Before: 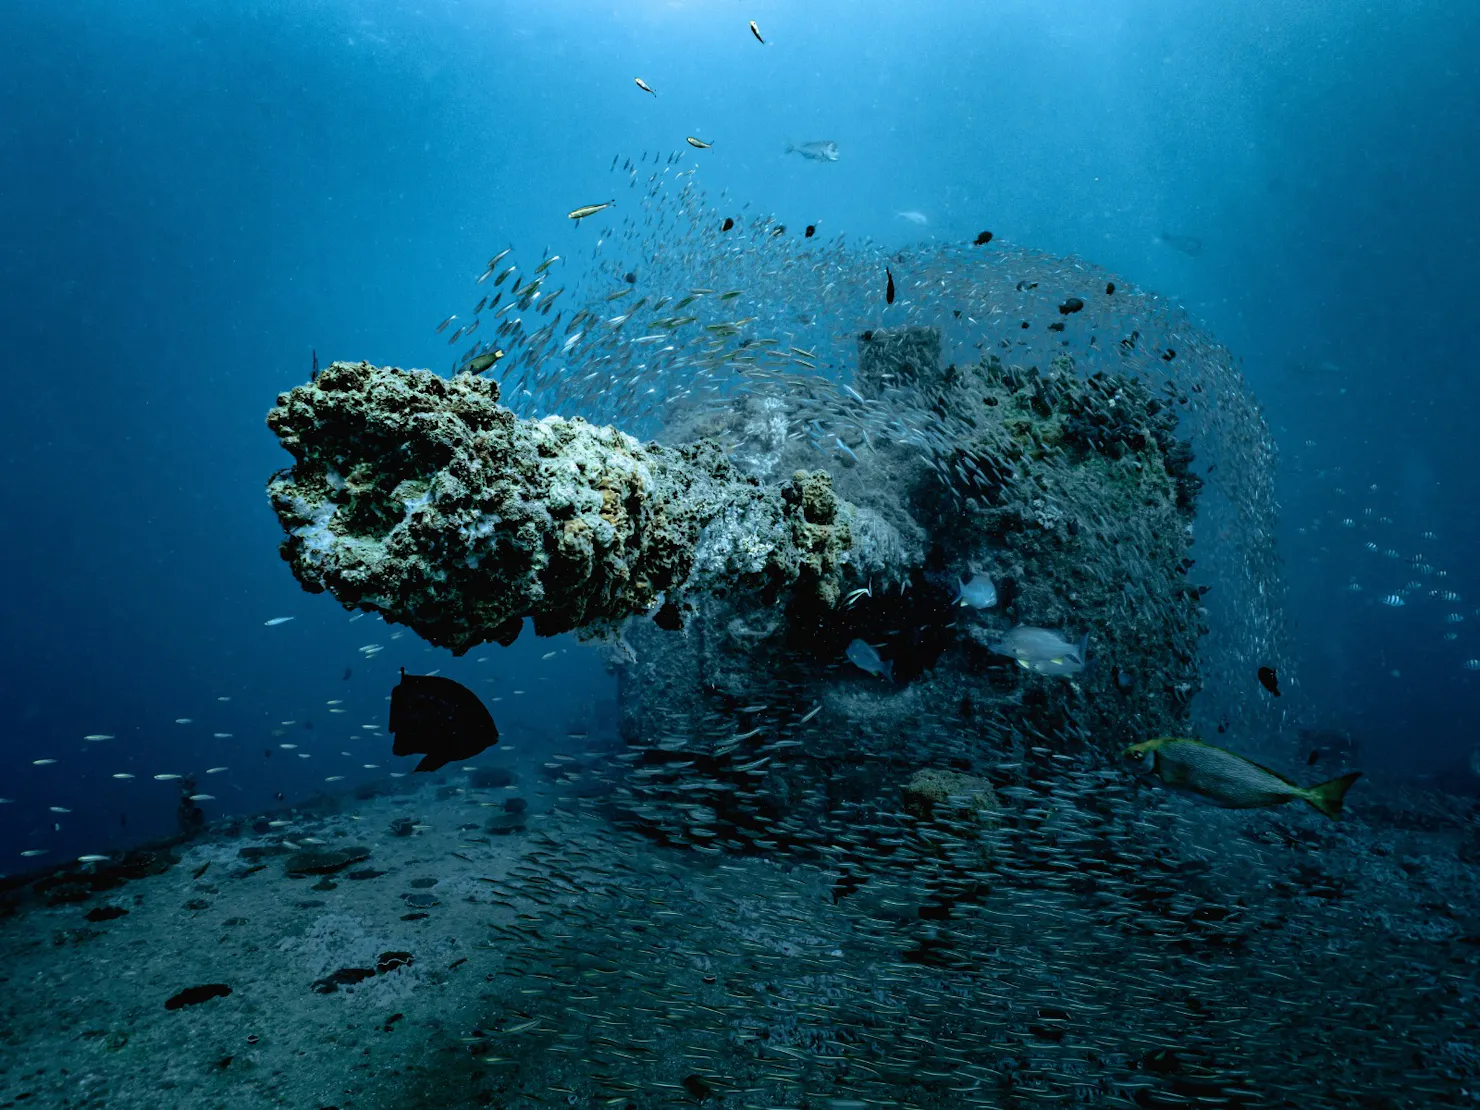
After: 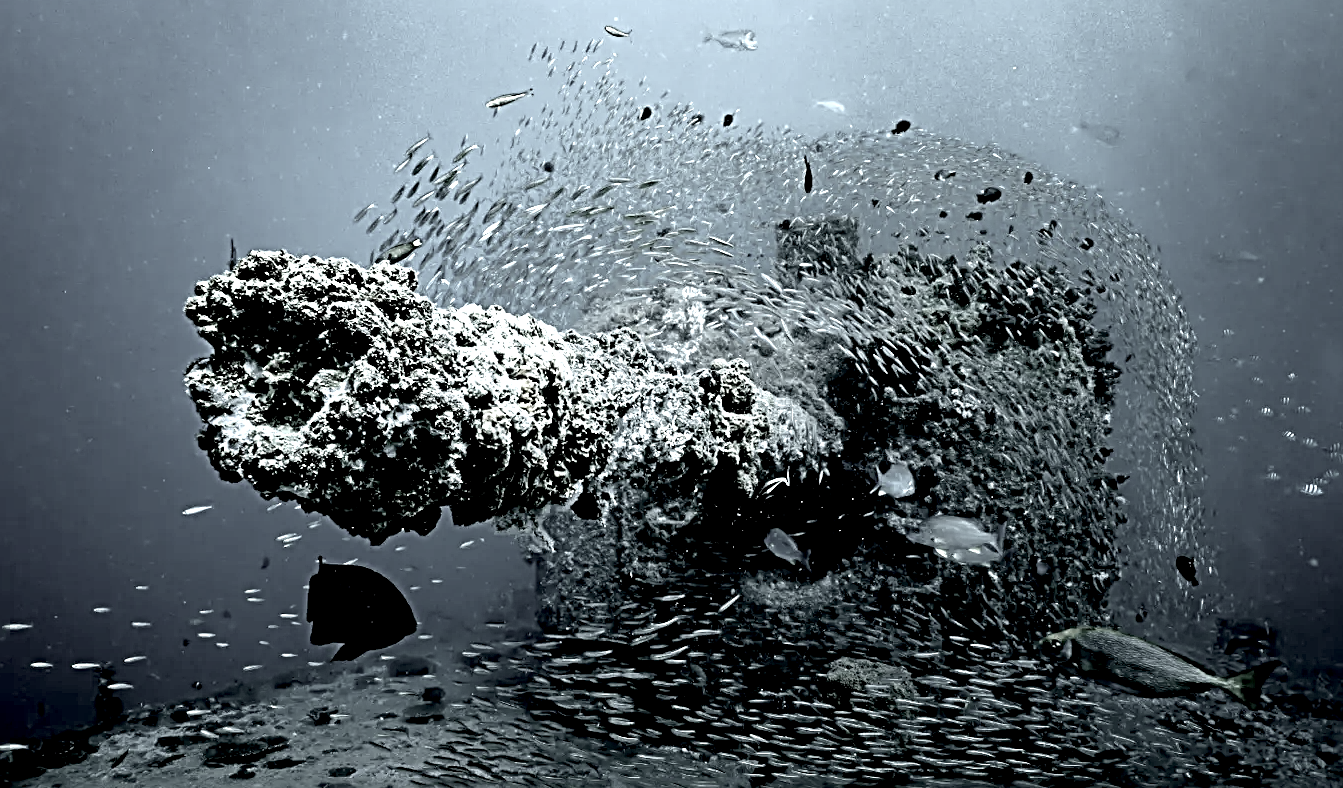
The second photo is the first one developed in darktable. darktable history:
crop: left 5.573%, top 10.028%, right 3.641%, bottom 18.95%
exposure: black level correction 0.01, exposure 1 EV, compensate highlight preservation false
sharpen: radius 3.694, amount 0.935
color correction: highlights b* -0.035, saturation 0.211
